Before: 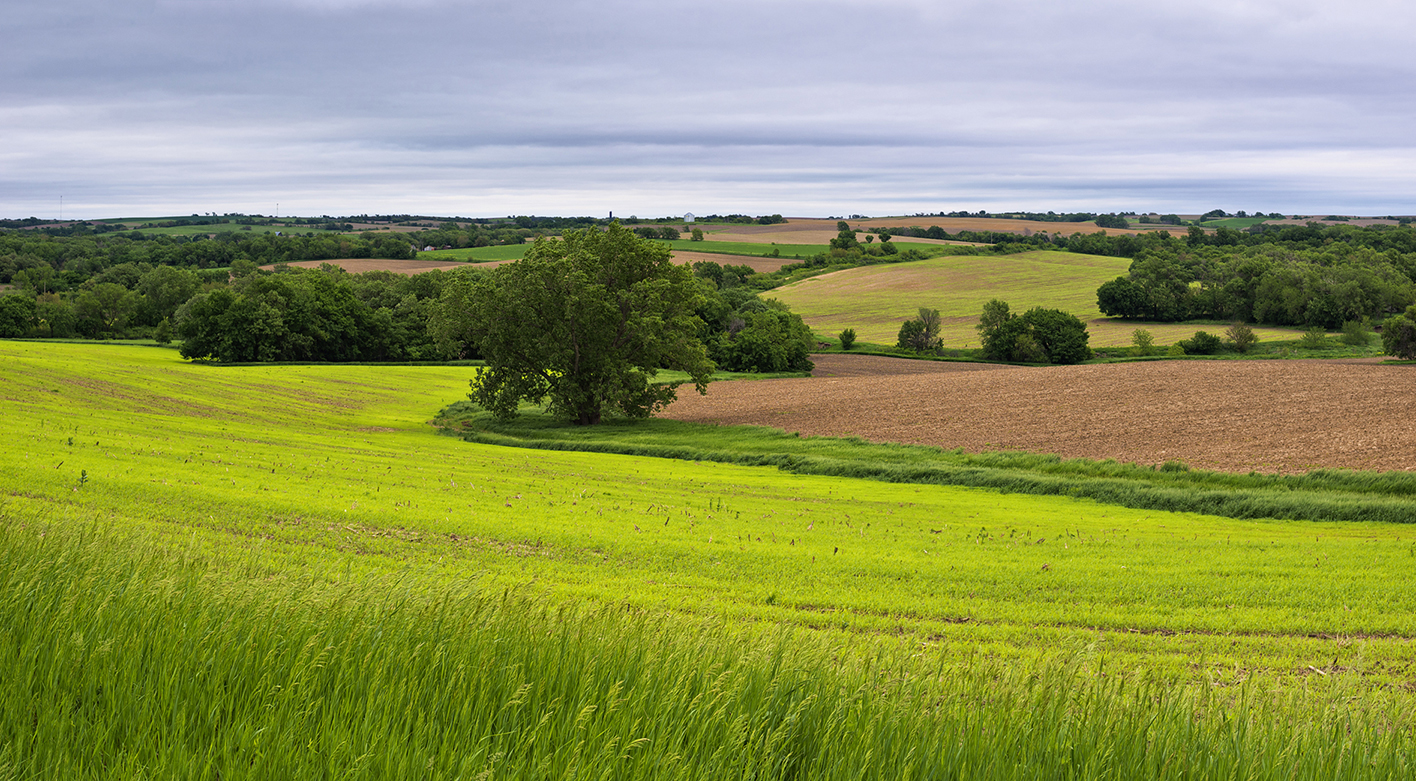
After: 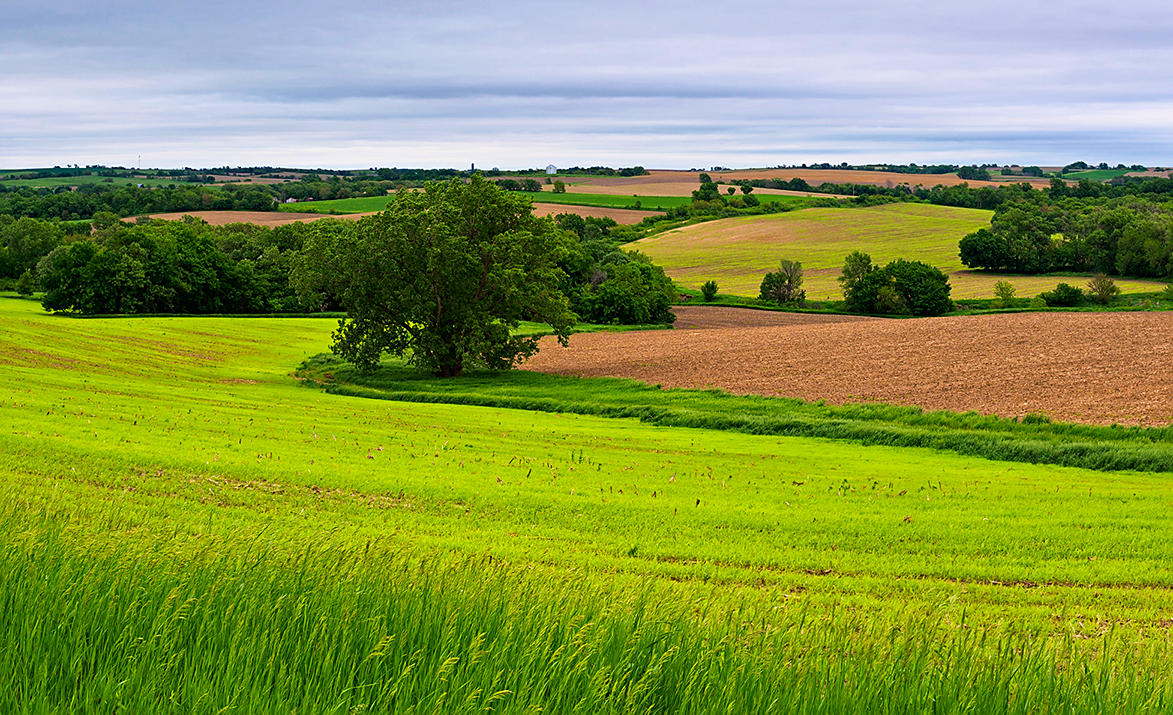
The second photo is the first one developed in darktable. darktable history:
contrast brightness saturation: contrast 0.08, saturation 0.2
sharpen: radius 1.864, amount 0.398, threshold 1.271
crop: left 9.807%, top 6.259%, right 7.334%, bottom 2.177%
